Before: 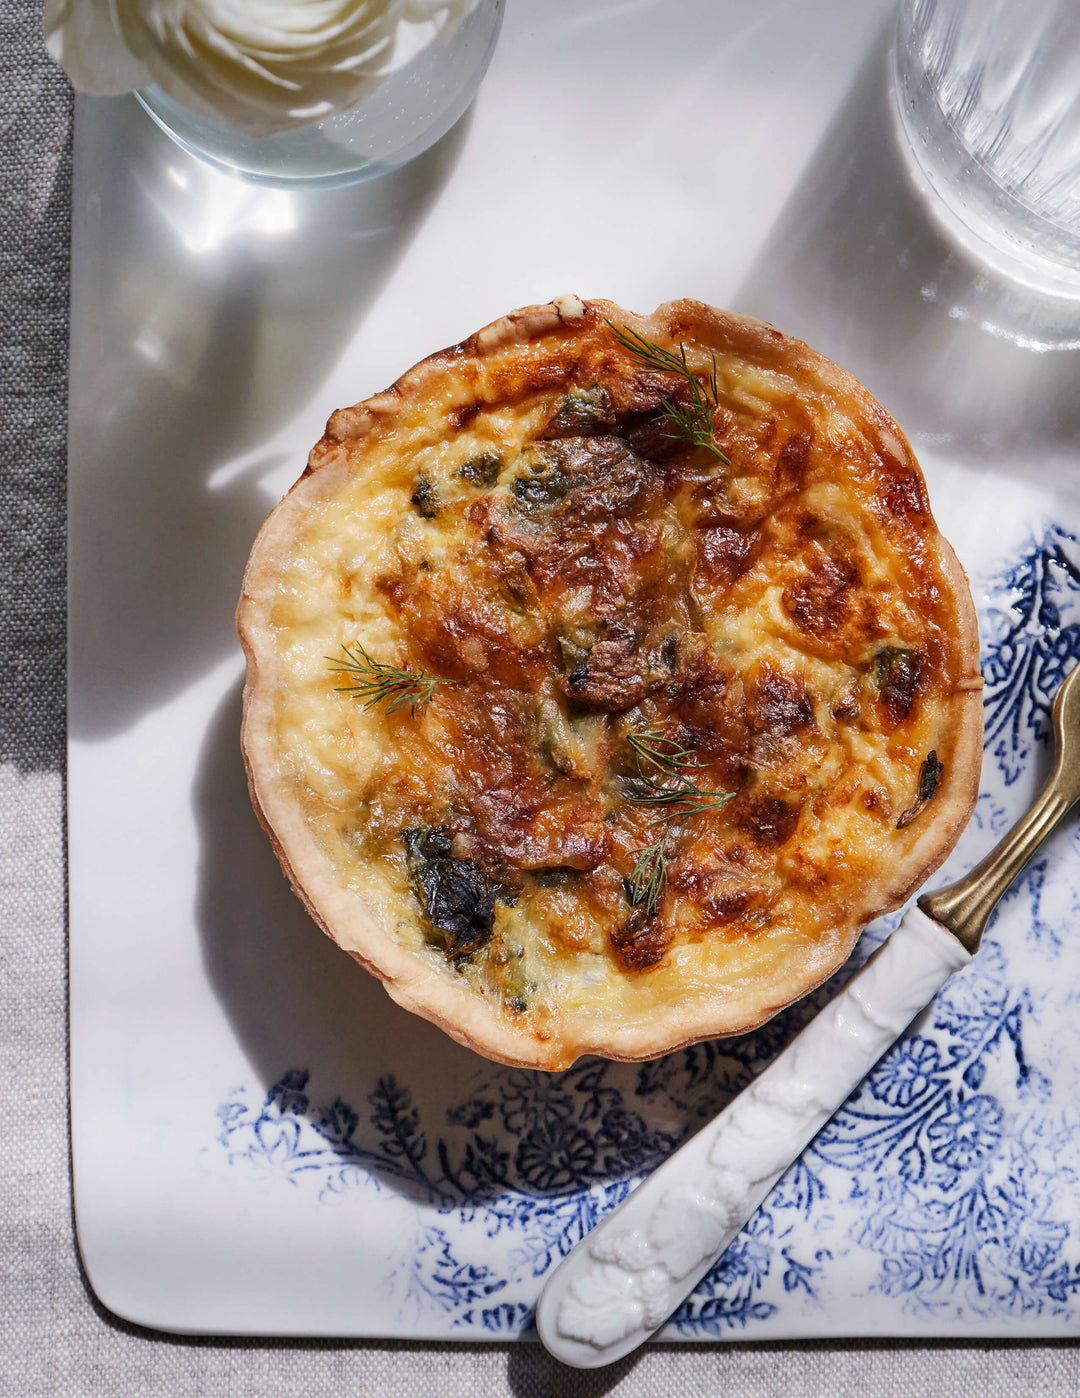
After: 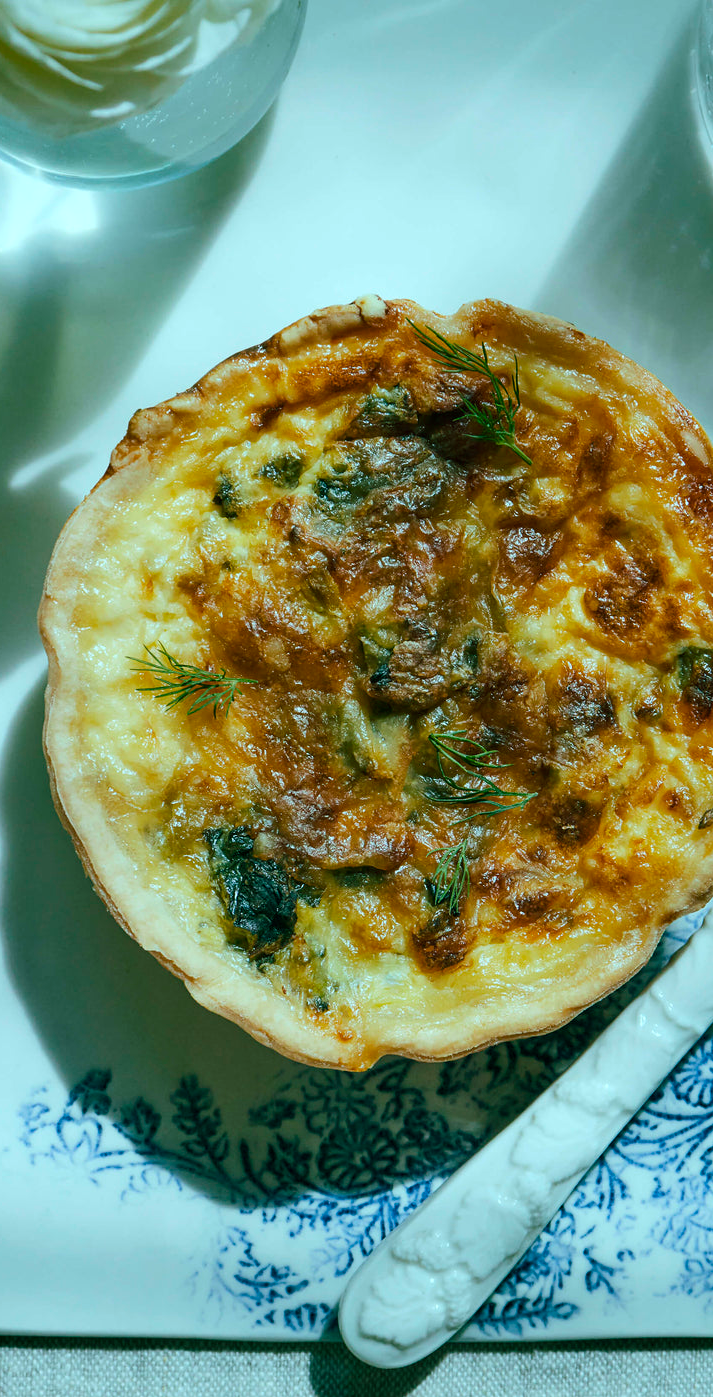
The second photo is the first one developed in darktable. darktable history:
color balance rgb: shadows lift › chroma 11.71%, shadows lift › hue 133.46°, power › chroma 2.15%, power › hue 166.83°, highlights gain › chroma 4%, highlights gain › hue 200.2°, perceptual saturation grading › global saturation 18.05%
crop and rotate: left 18.442%, right 15.508%
